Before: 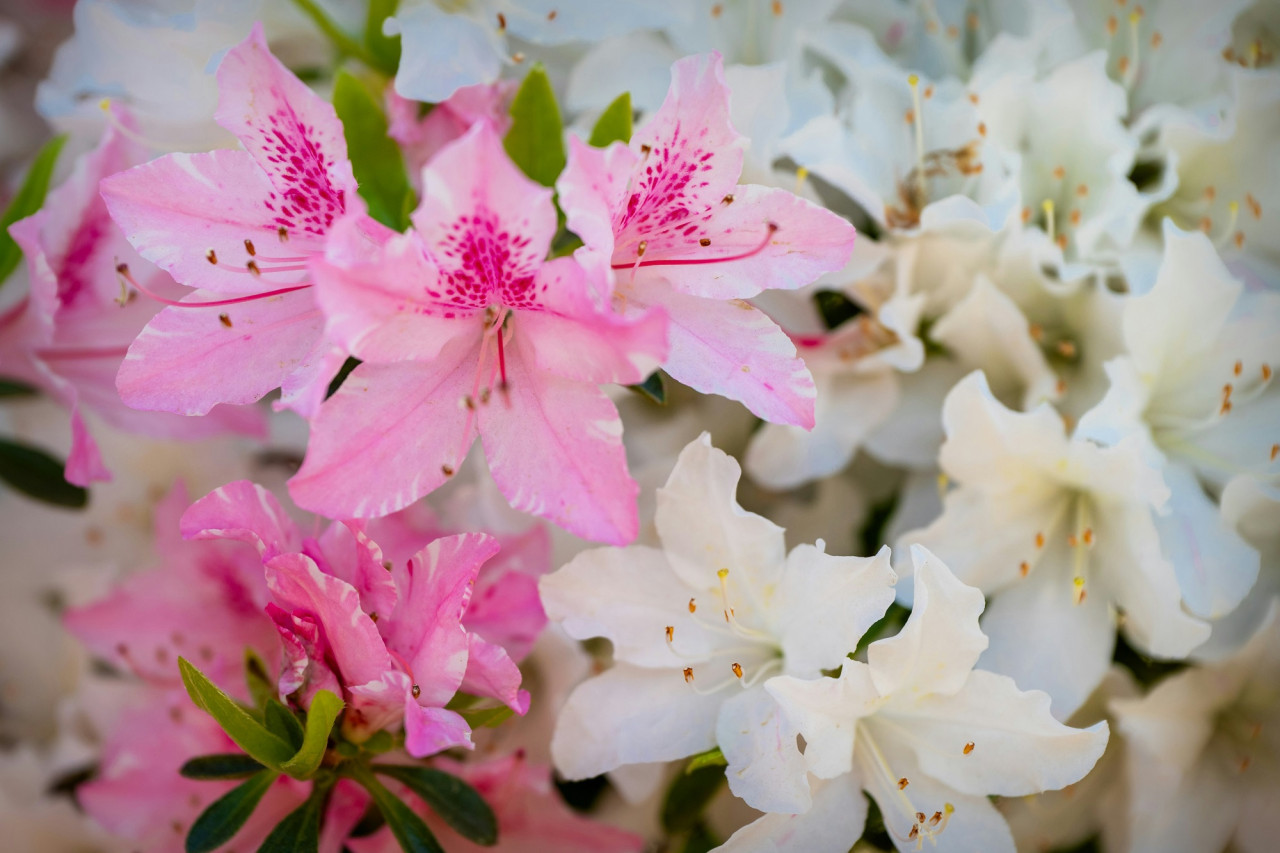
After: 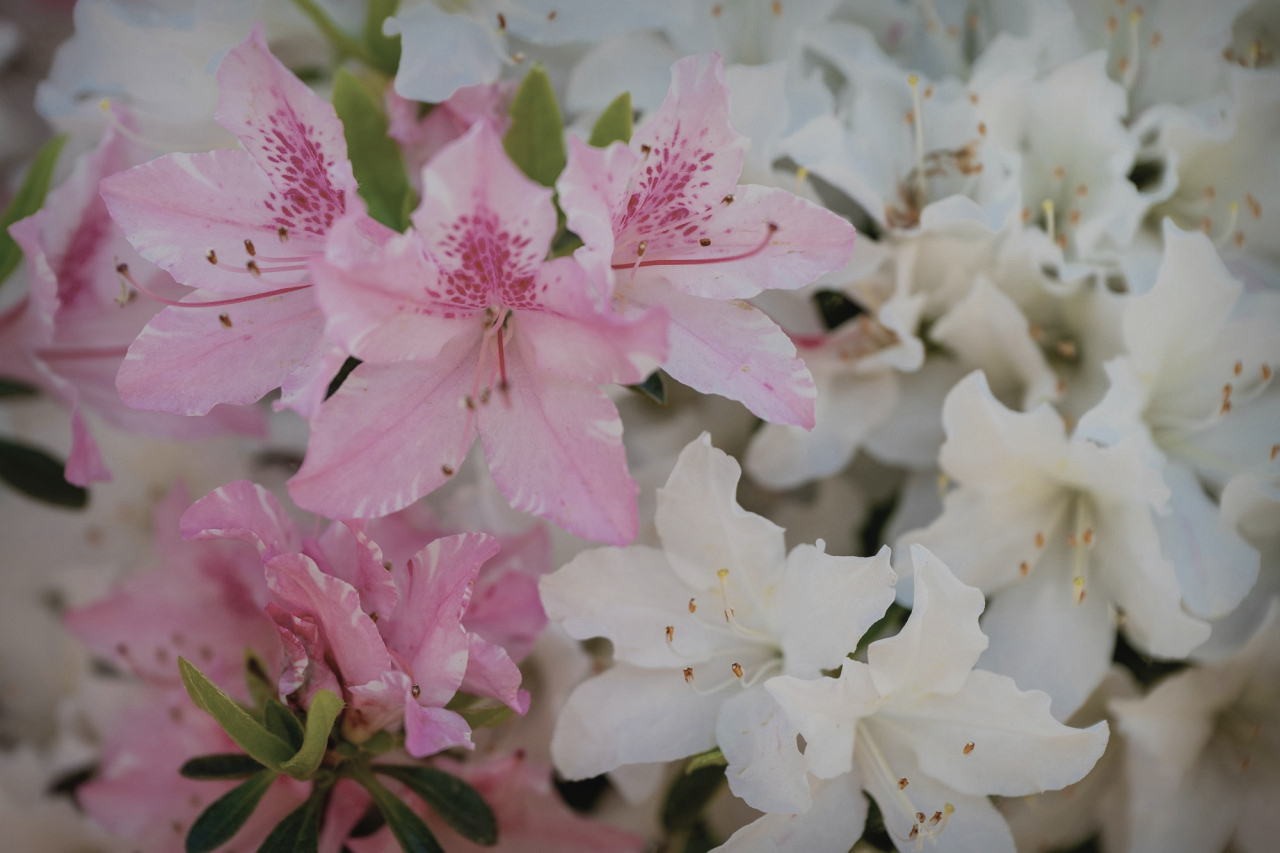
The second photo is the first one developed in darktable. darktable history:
exposure: exposure -0.437 EV, compensate highlight preservation false
contrast brightness saturation: contrast -0.065, saturation -0.414
